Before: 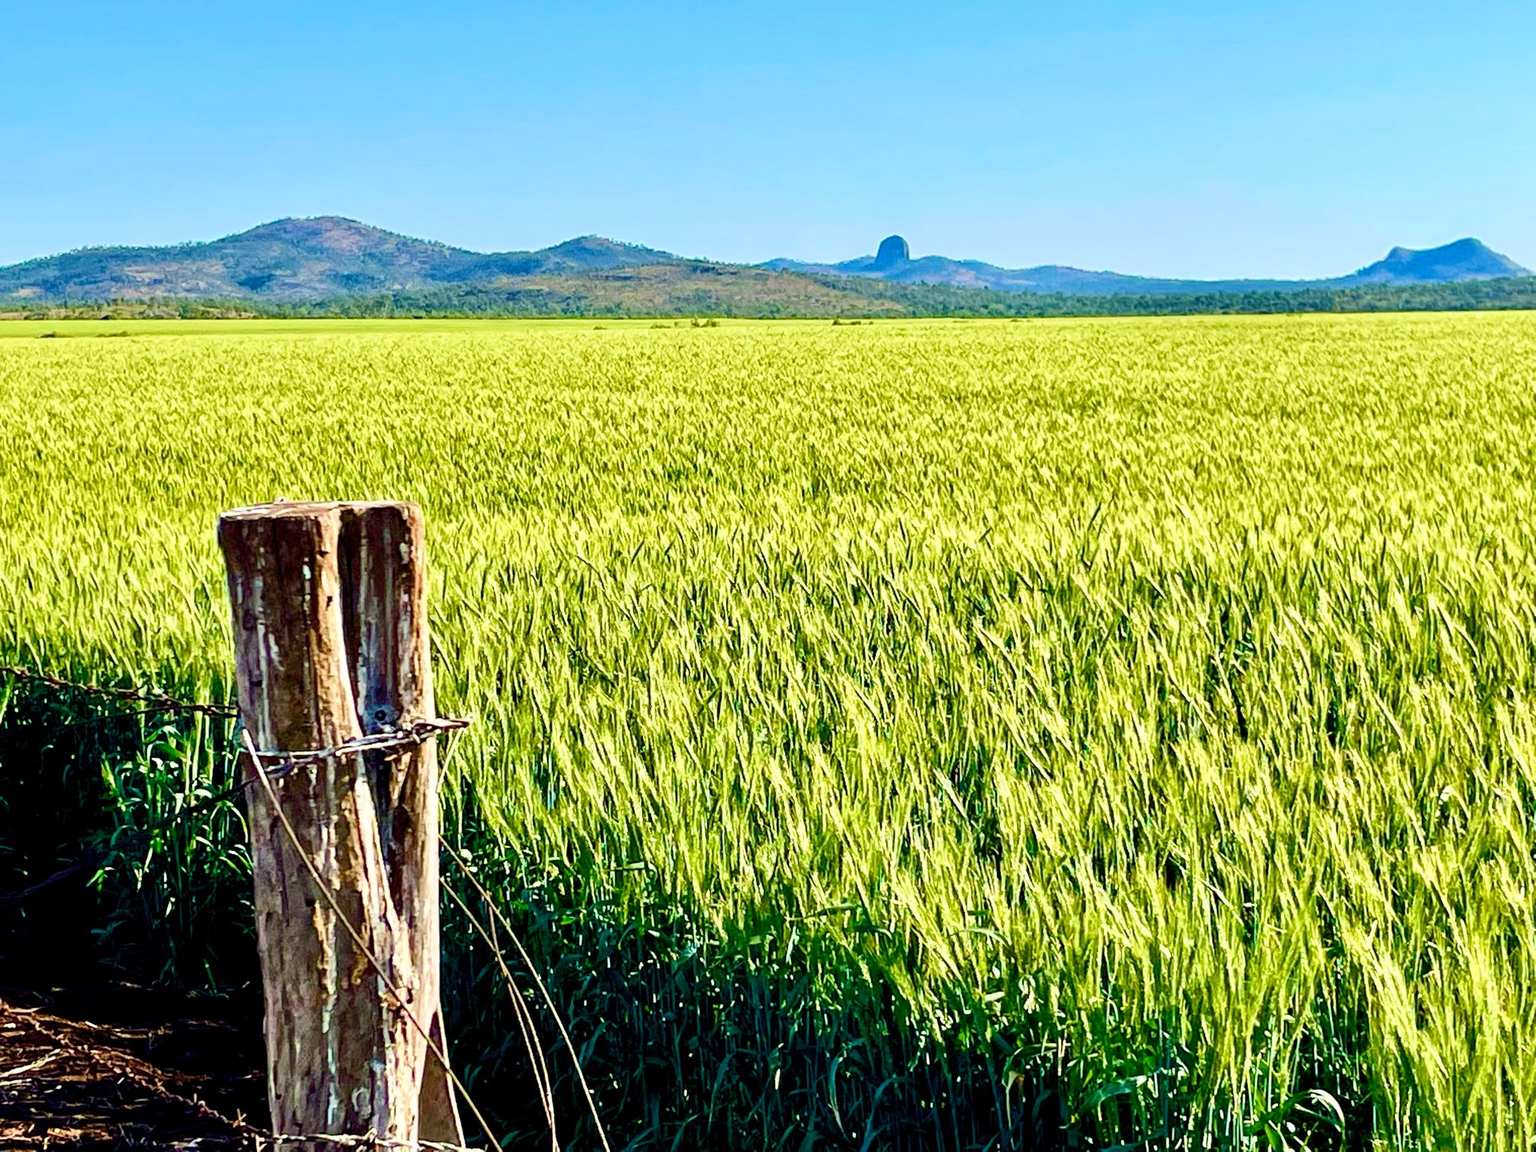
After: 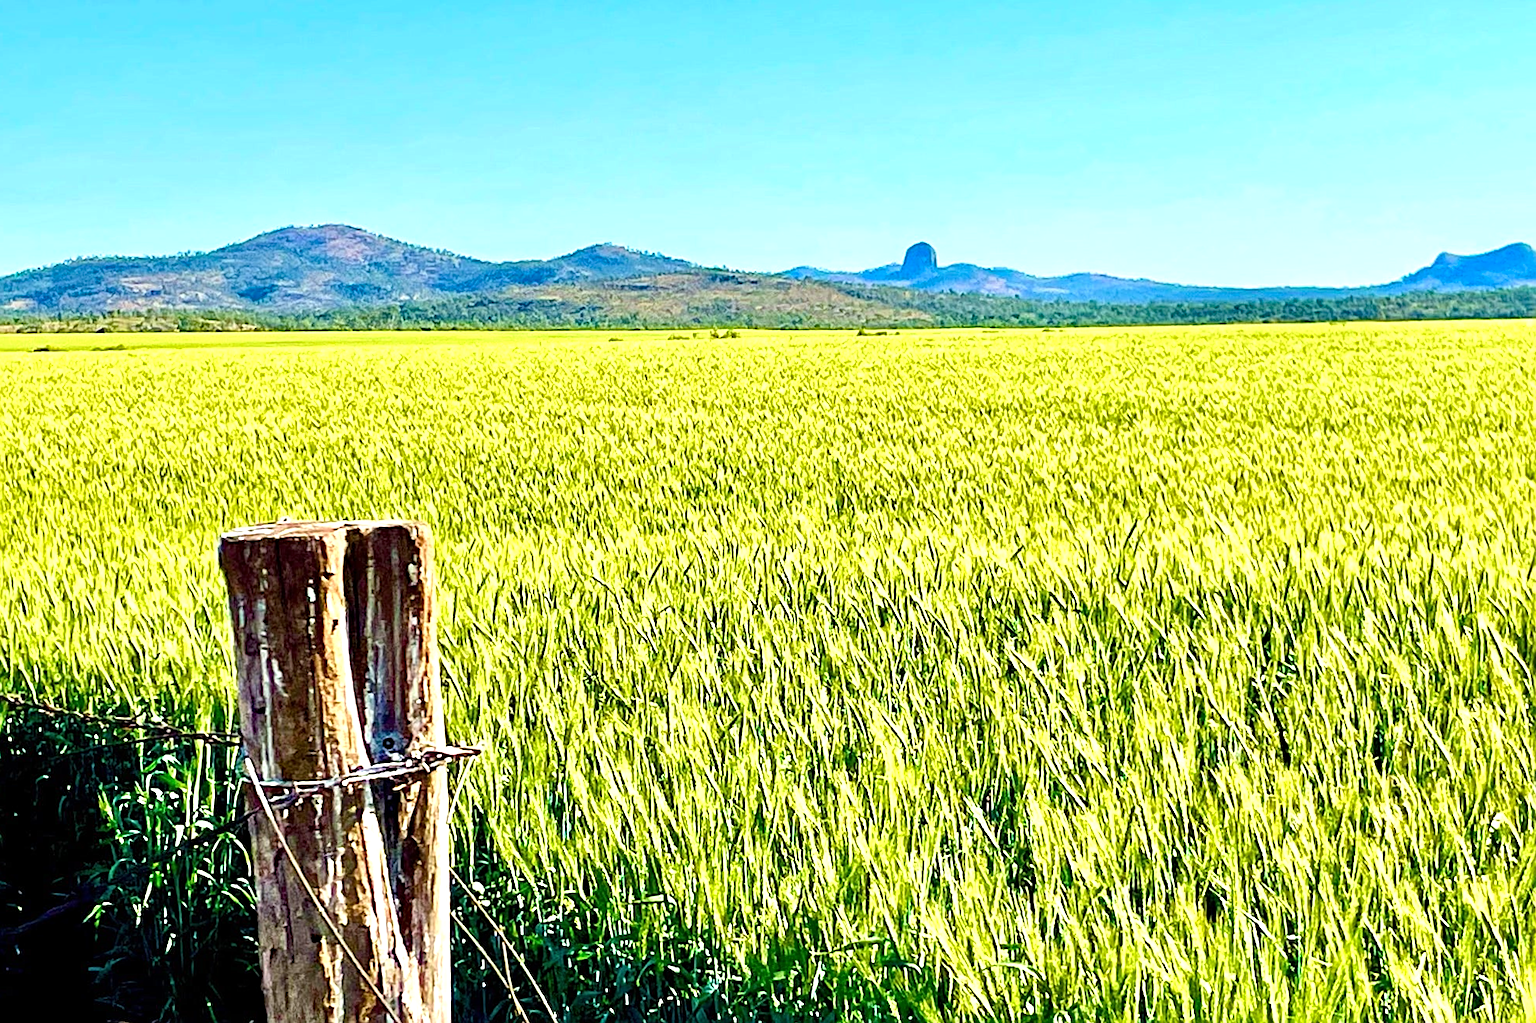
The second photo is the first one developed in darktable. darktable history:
sharpen: on, module defaults
crop and rotate: angle 0.2°, left 0.275%, right 3.127%, bottom 14.18%
haze removal: compatibility mode true, adaptive false
exposure: exposure 0.507 EV, compensate highlight preservation false
